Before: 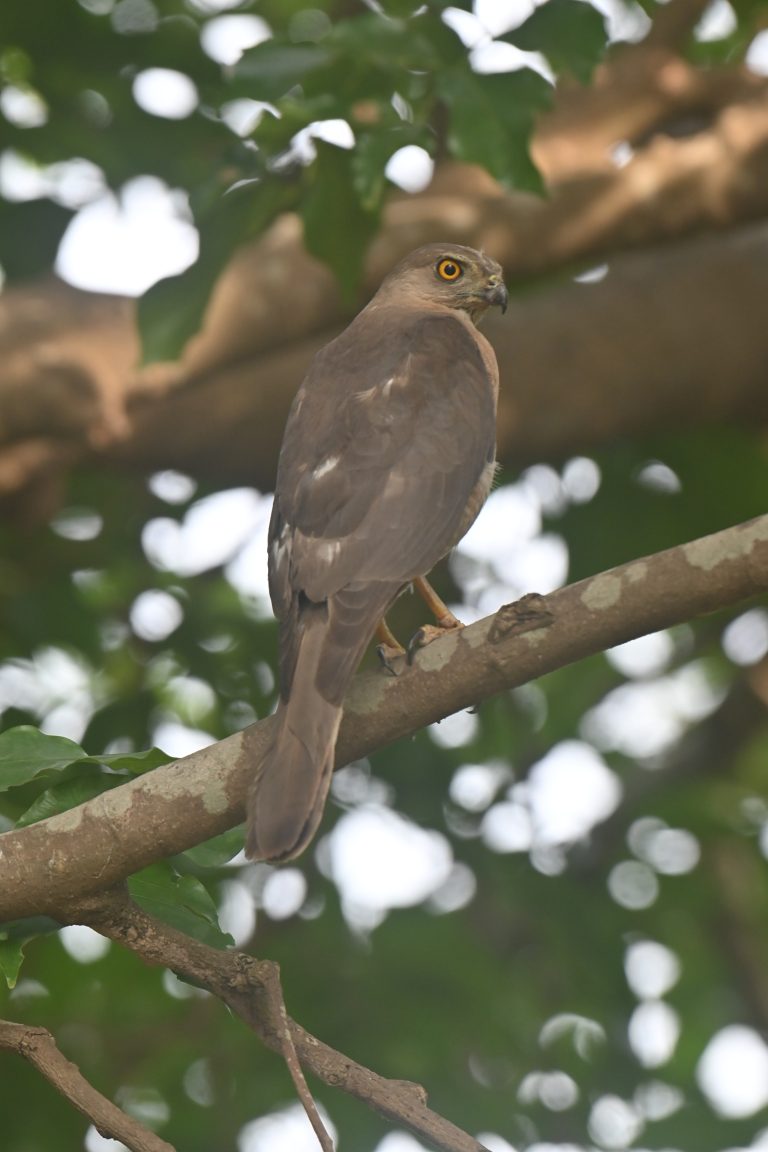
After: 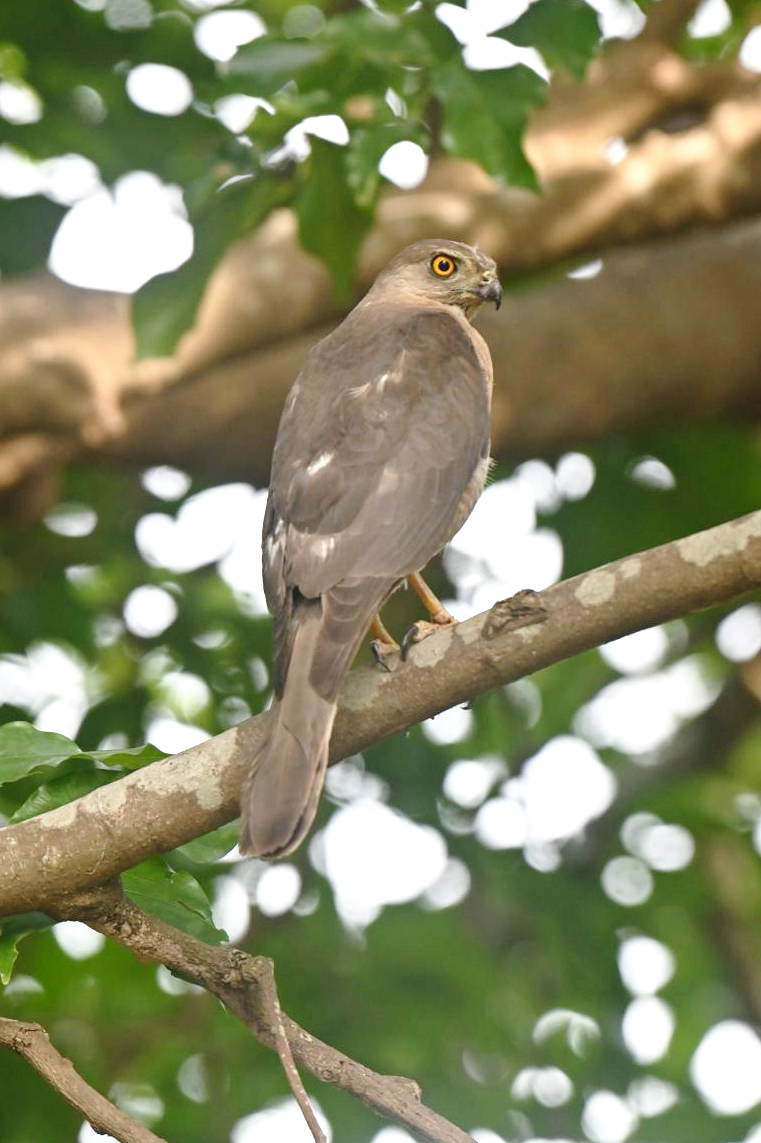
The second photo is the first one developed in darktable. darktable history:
crop and rotate: left 0.82%, top 0.355%, bottom 0.405%
local contrast: highlights 27%, shadows 75%, midtone range 0.747
base curve: curves: ch0 [(0, 0) (0.028, 0.03) (0.121, 0.232) (0.46, 0.748) (0.859, 0.968) (1, 1)], preserve colors none
